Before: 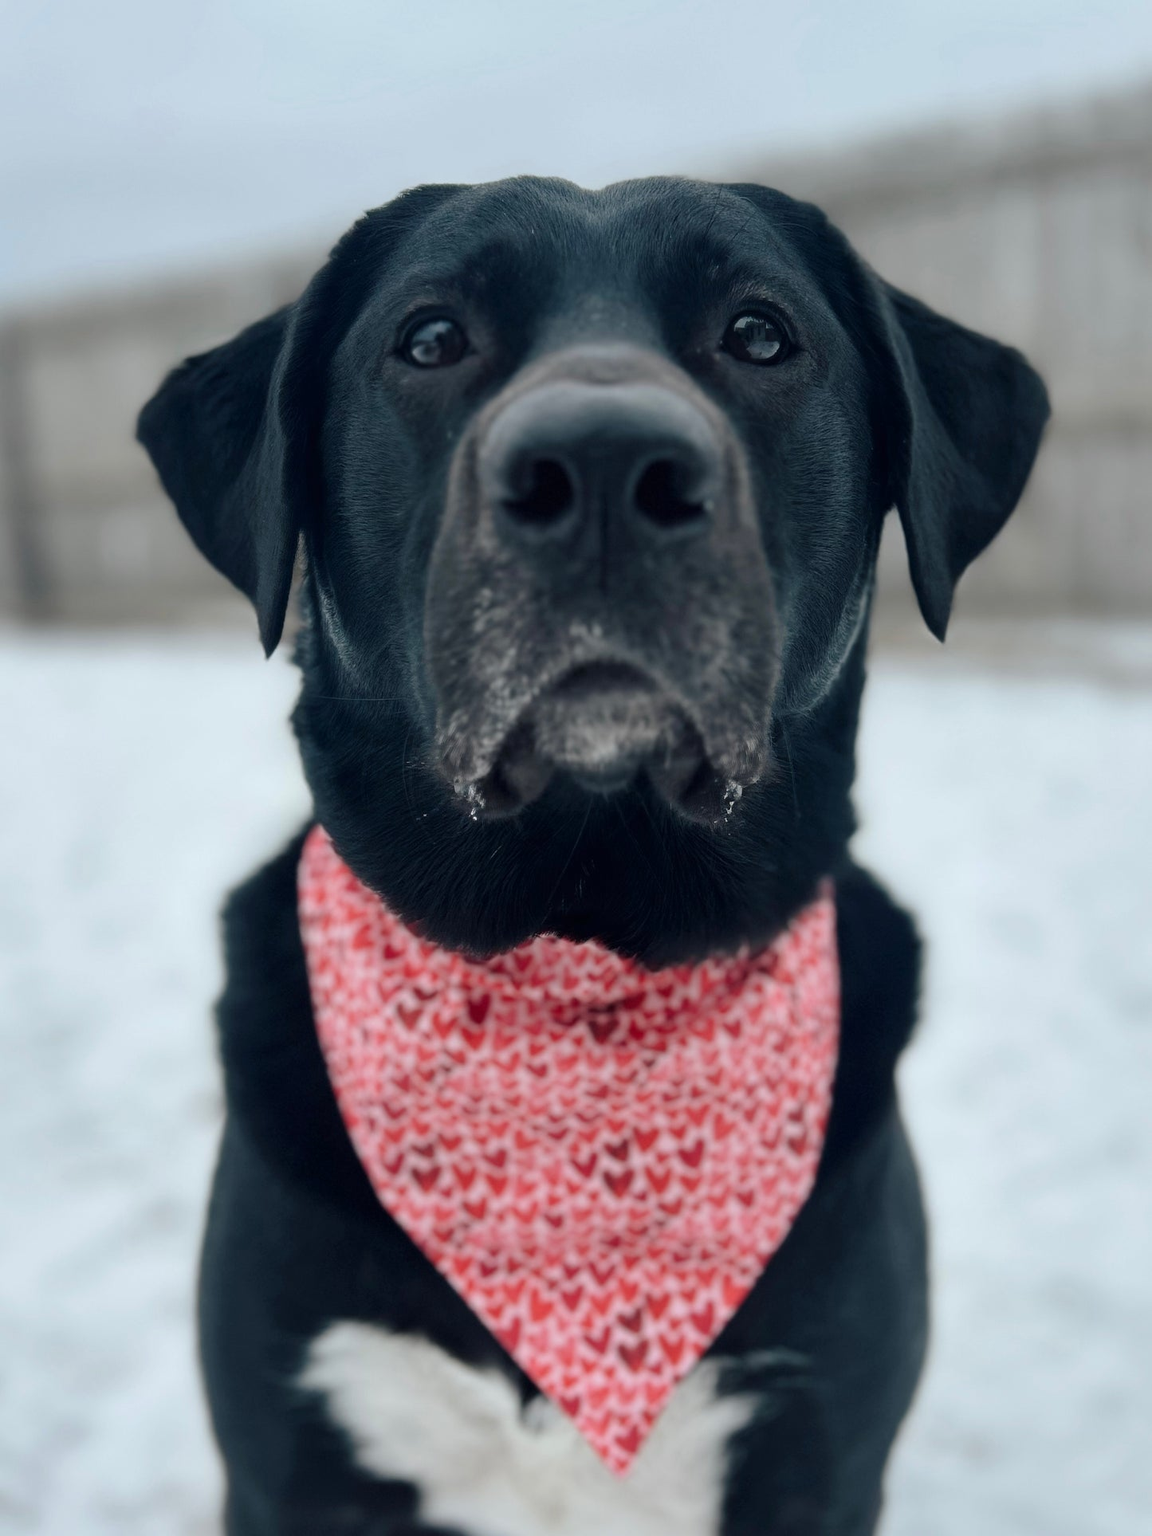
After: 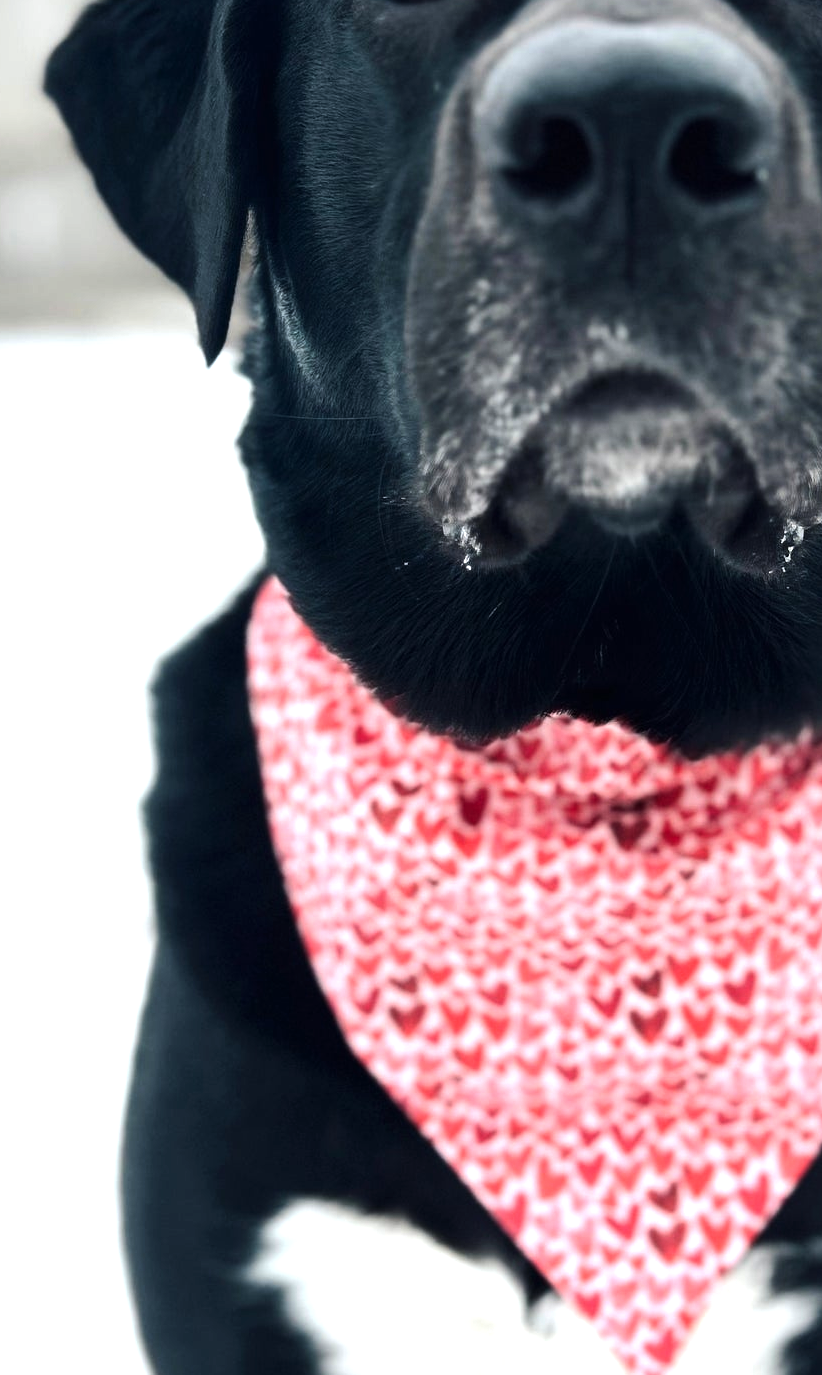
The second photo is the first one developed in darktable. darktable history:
exposure: exposure 0.61 EV, compensate exposure bias true, compensate highlight preservation false
tone equalizer: -8 EV -0.744 EV, -7 EV -0.694 EV, -6 EV -0.597 EV, -5 EV -0.363 EV, -3 EV 0.387 EV, -2 EV 0.6 EV, -1 EV 0.69 EV, +0 EV 0.743 EV, edges refinement/feathering 500, mask exposure compensation -1.57 EV, preserve details no
crop: left 8.841%, top 23.848%, right 34.262%, bottom 4.759%
